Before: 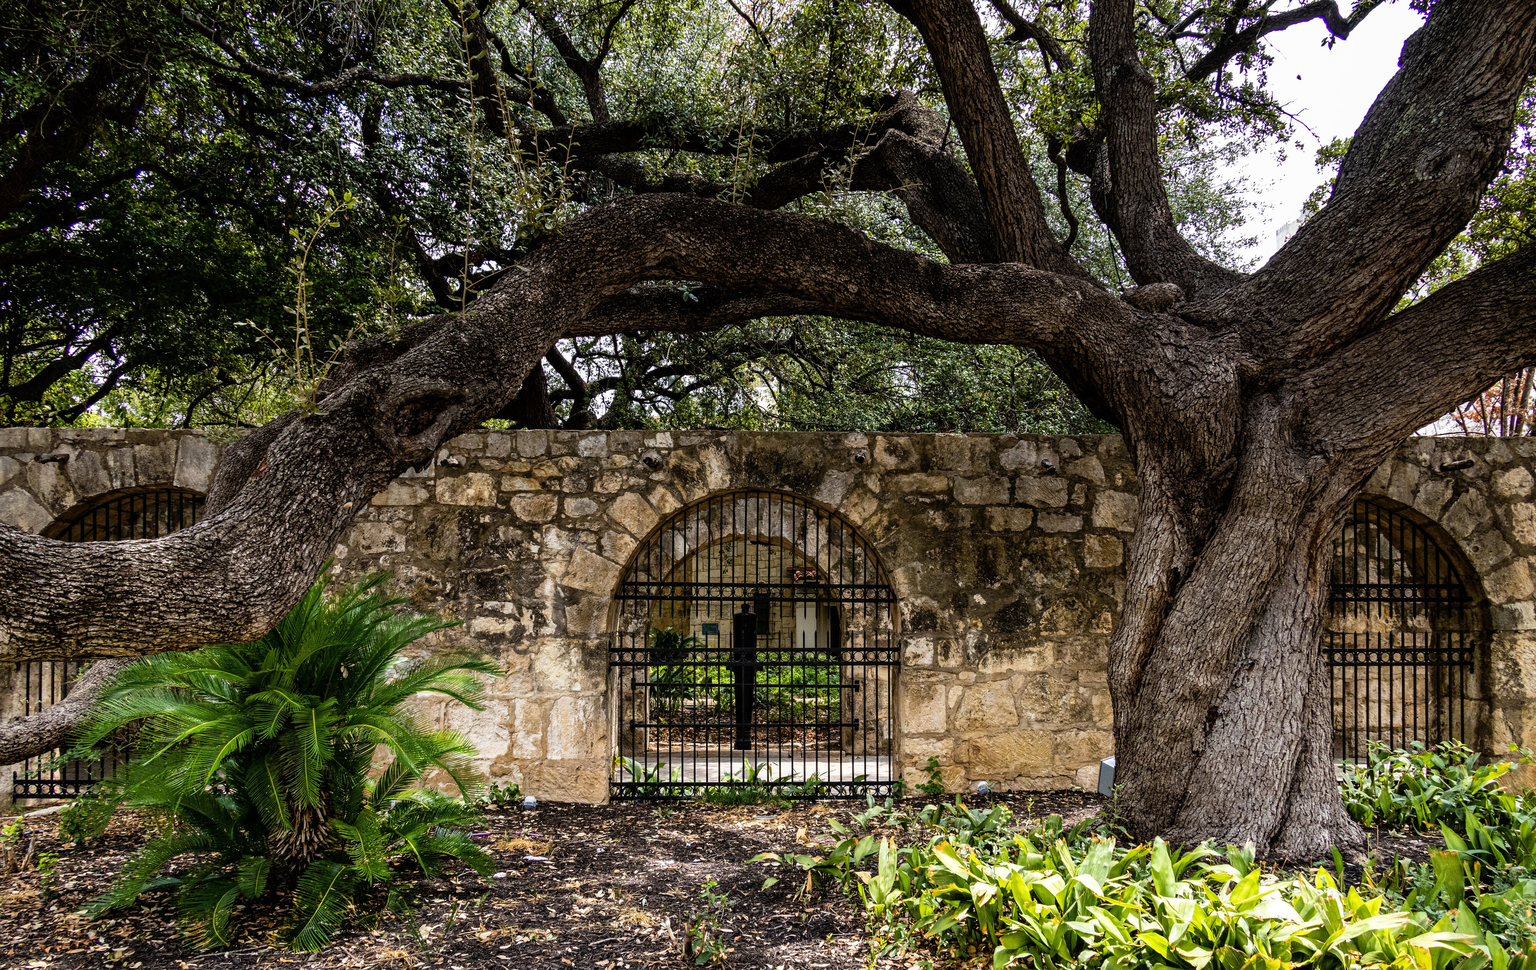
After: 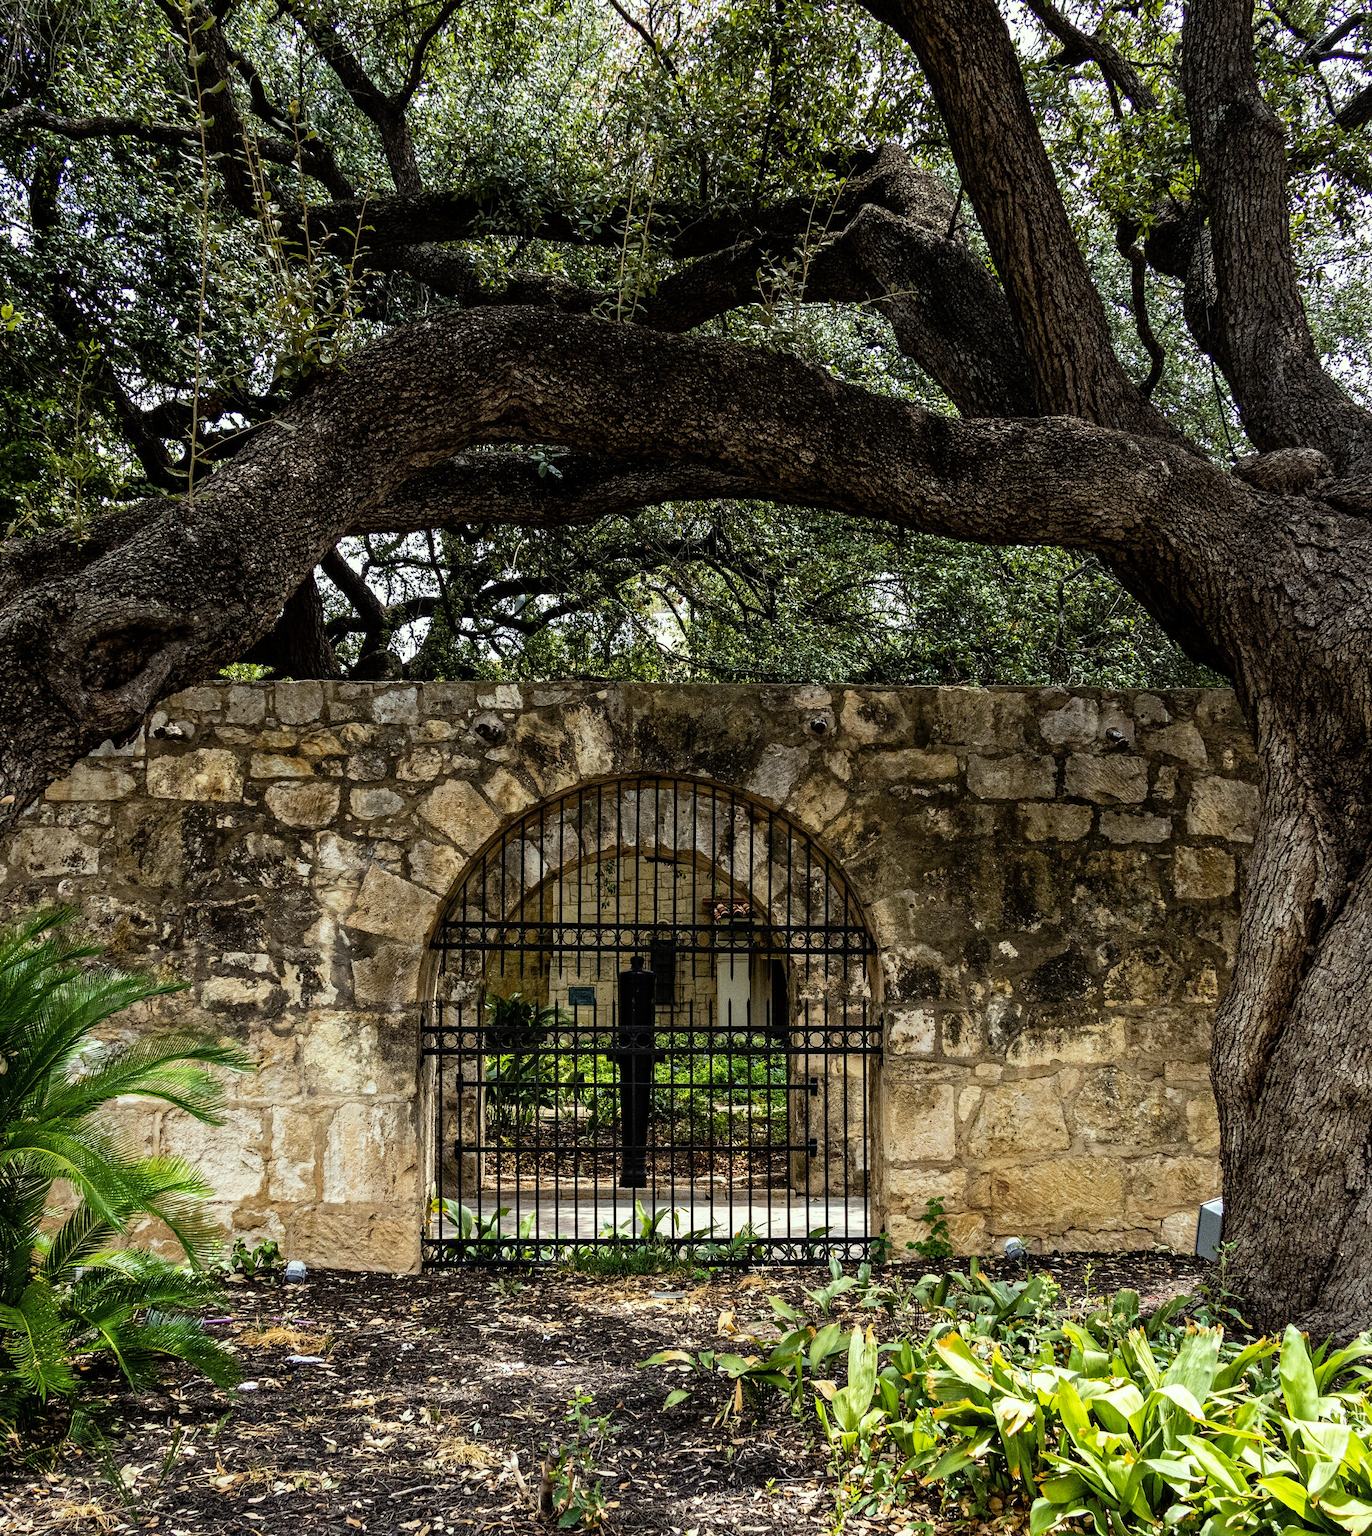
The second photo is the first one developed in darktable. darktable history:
haze removal: compatibility mode true, adaptive false
crop and rotate: left 22.373%, right 21.204%
color correction: highlights a* -4.82, highlights b* 5.04, saturation 0.938
